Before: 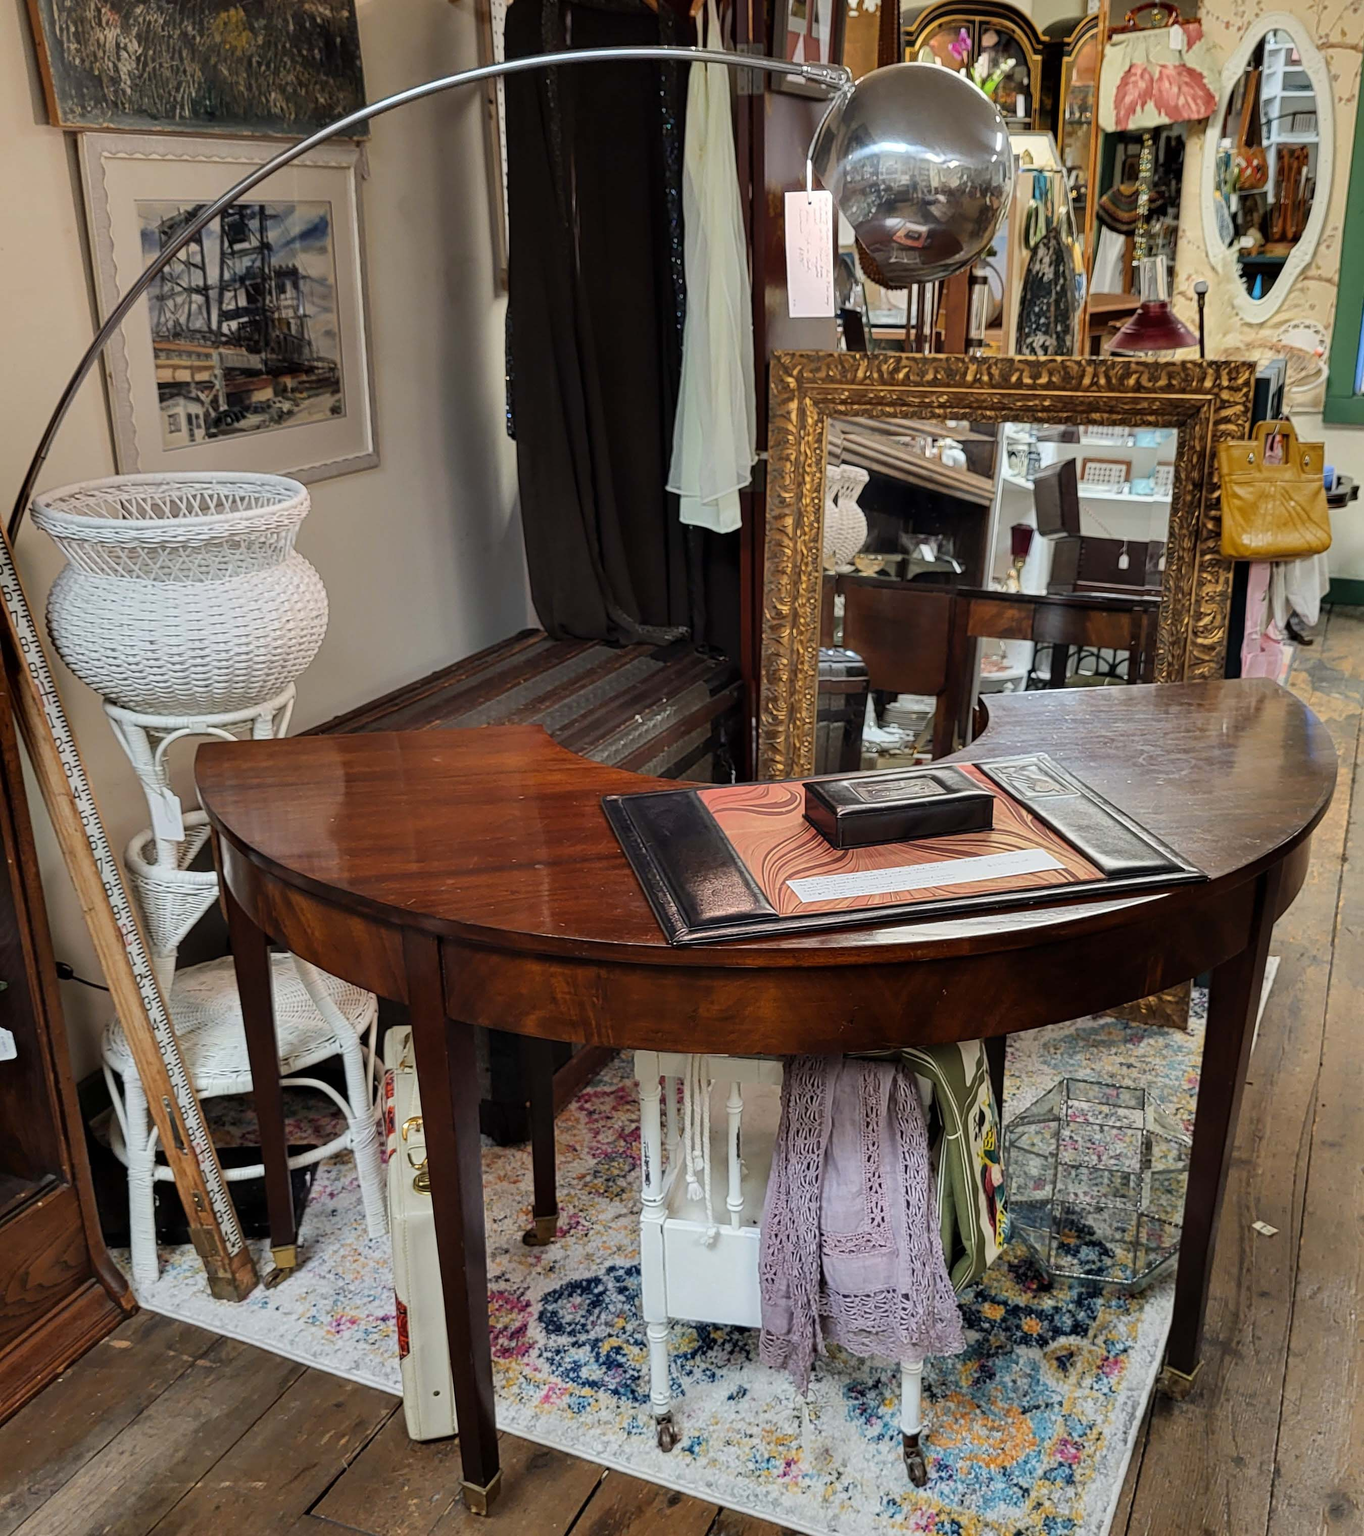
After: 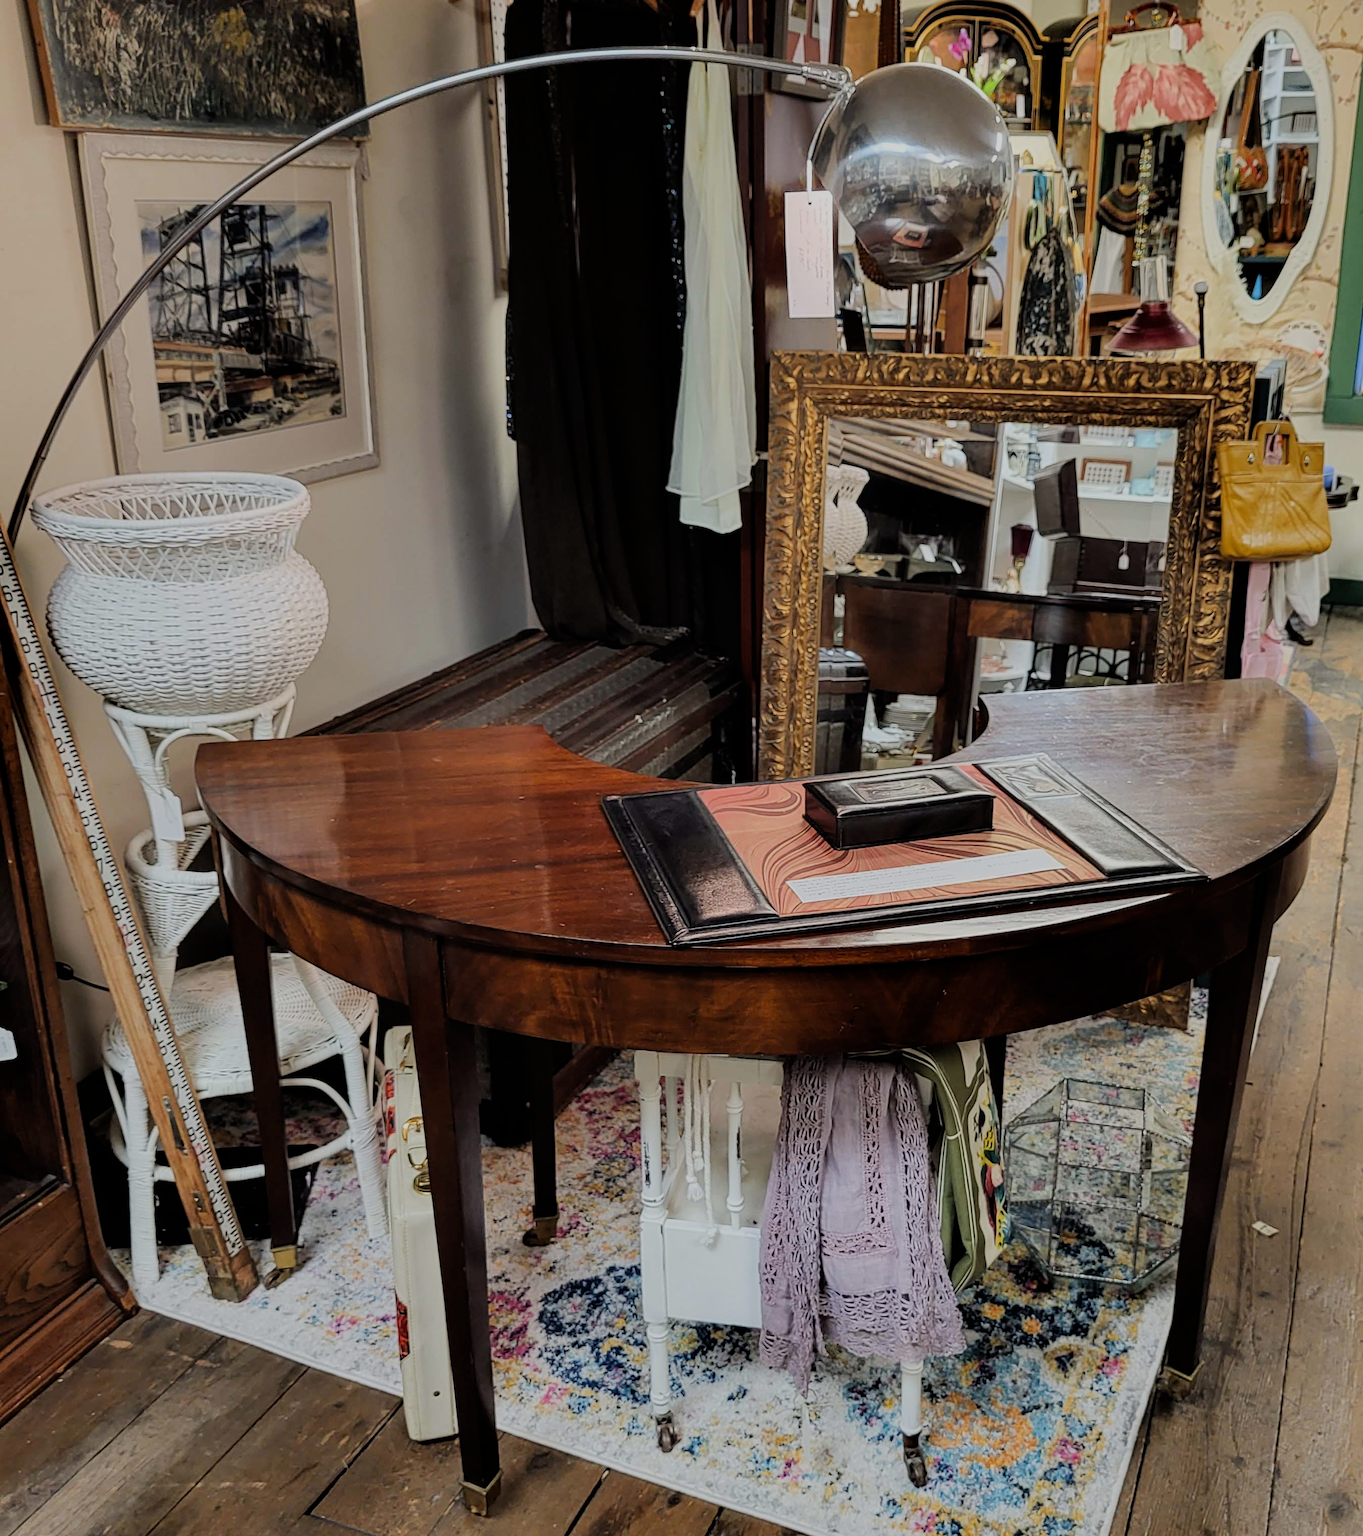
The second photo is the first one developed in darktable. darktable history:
filmic rgb: black relative exposure -7.3 EV, white relative exposure 5.1 EV, hardness 3.2
